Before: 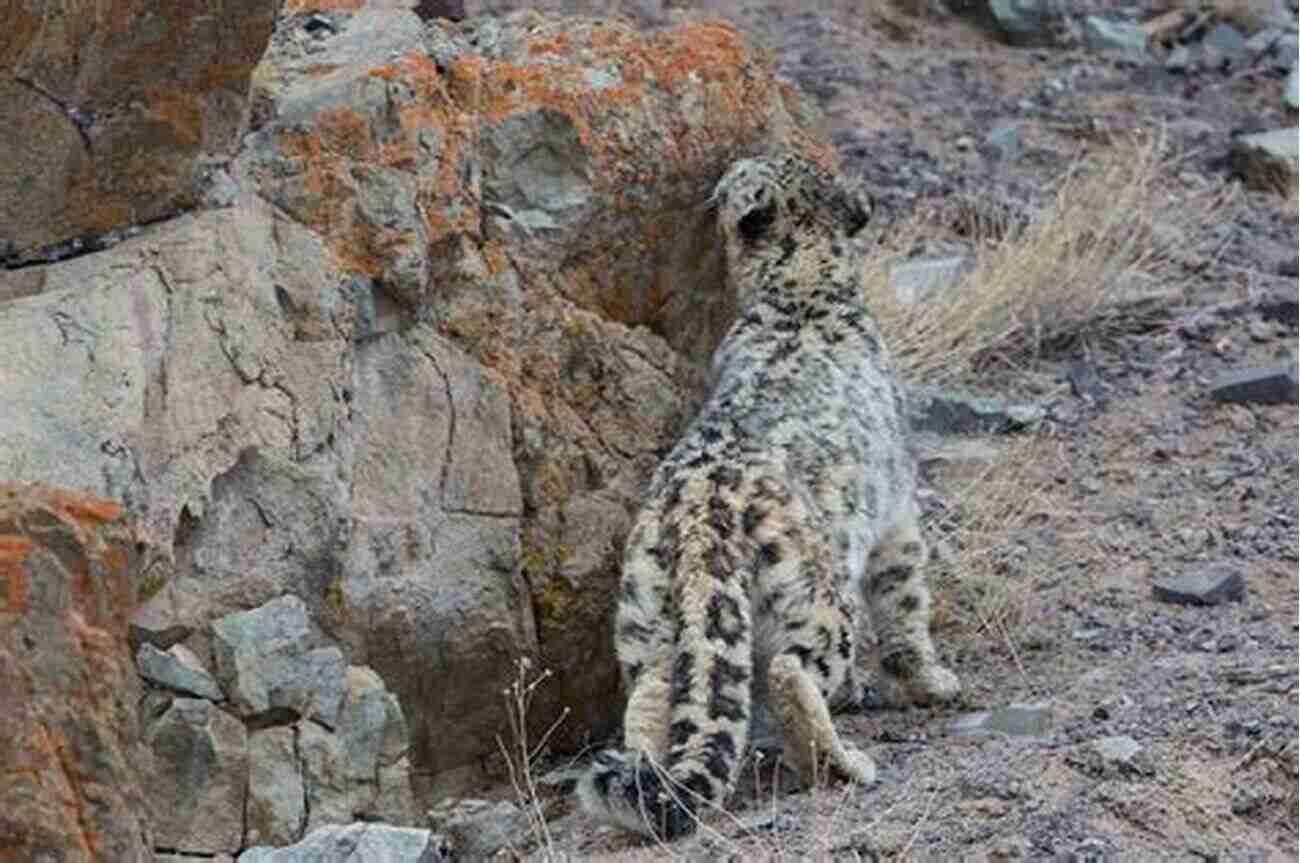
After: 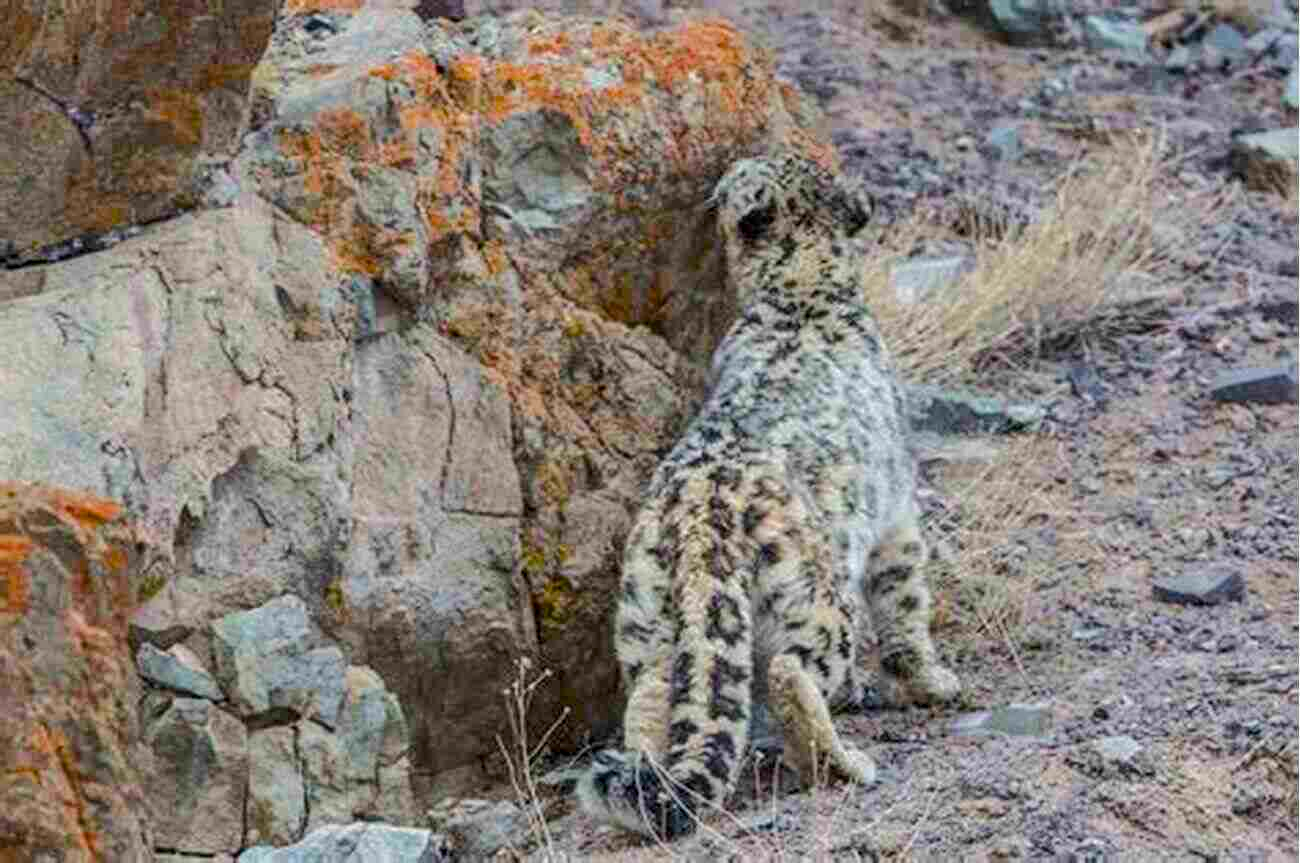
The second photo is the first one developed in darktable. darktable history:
local contrast: highlights 0%, shadows 0%, detail 133%
color balance rgb: perceptual saturation grading › global saturation 25%, perceptual brilliance grading › mid-tones 10%, perceptual brilliance grading › shadows 15%, global vibrance 20%
white balance: red 1, blue 1
